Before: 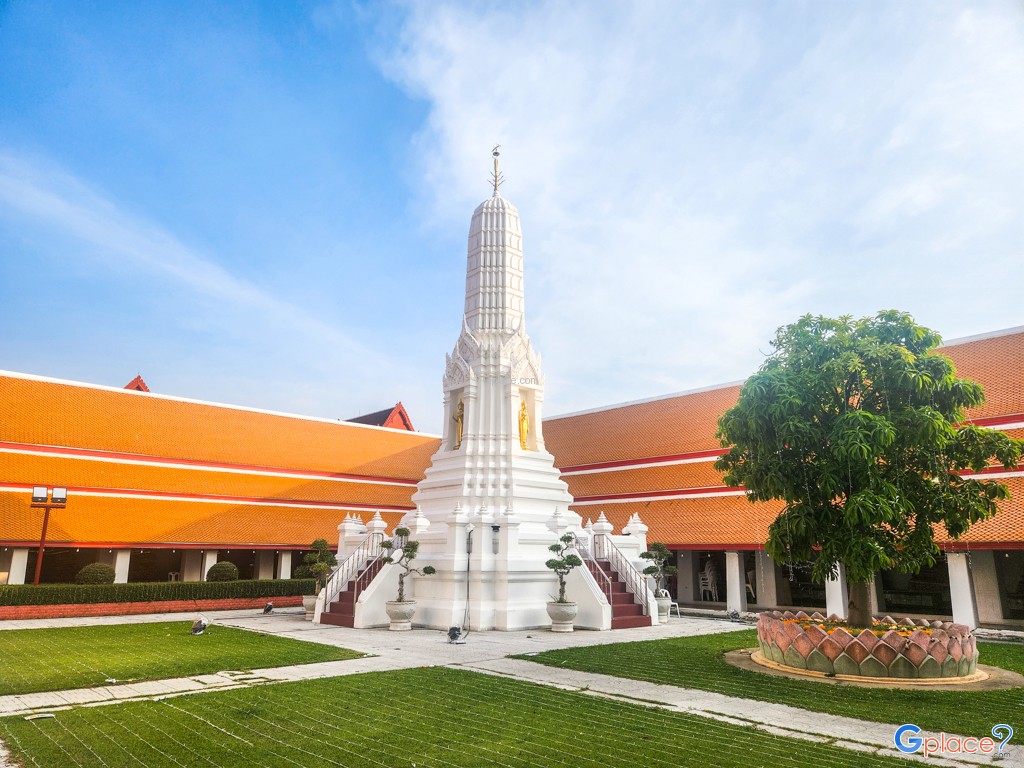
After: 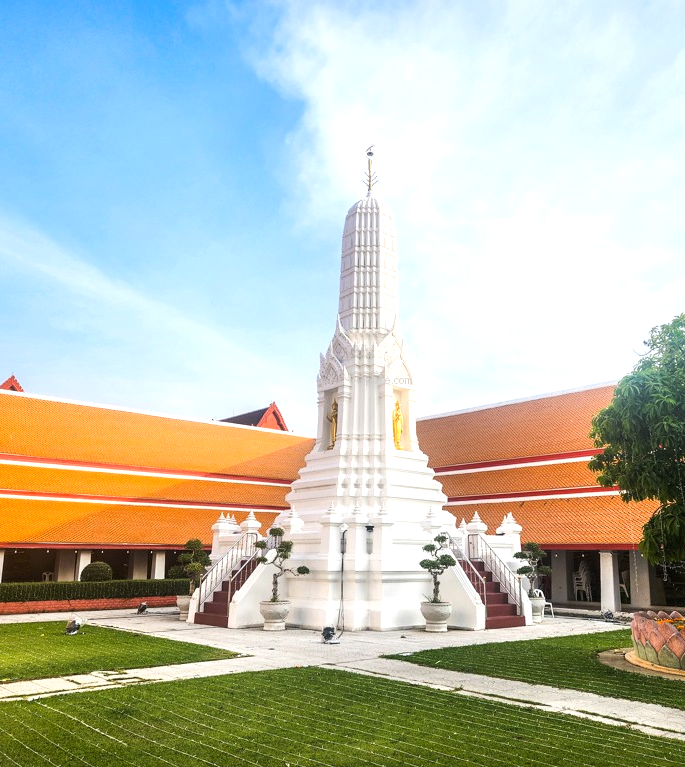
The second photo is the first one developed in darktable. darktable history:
crop and rotate: left 12.333%, right 20.756%
tone equalizer: -8 EV -0.413 EV, -7 EV -0.36 EV, -6 EV -0.301 EV, -5 EV -0.233 EV, -3 EV 0.202 EV, -2 EV 0.353 EV, -1 EV 0.388 EV, +0 EV 0.397 EV, edges refinement/feathering 500, mask exposure compensation -1.57 EV, preserve details no
